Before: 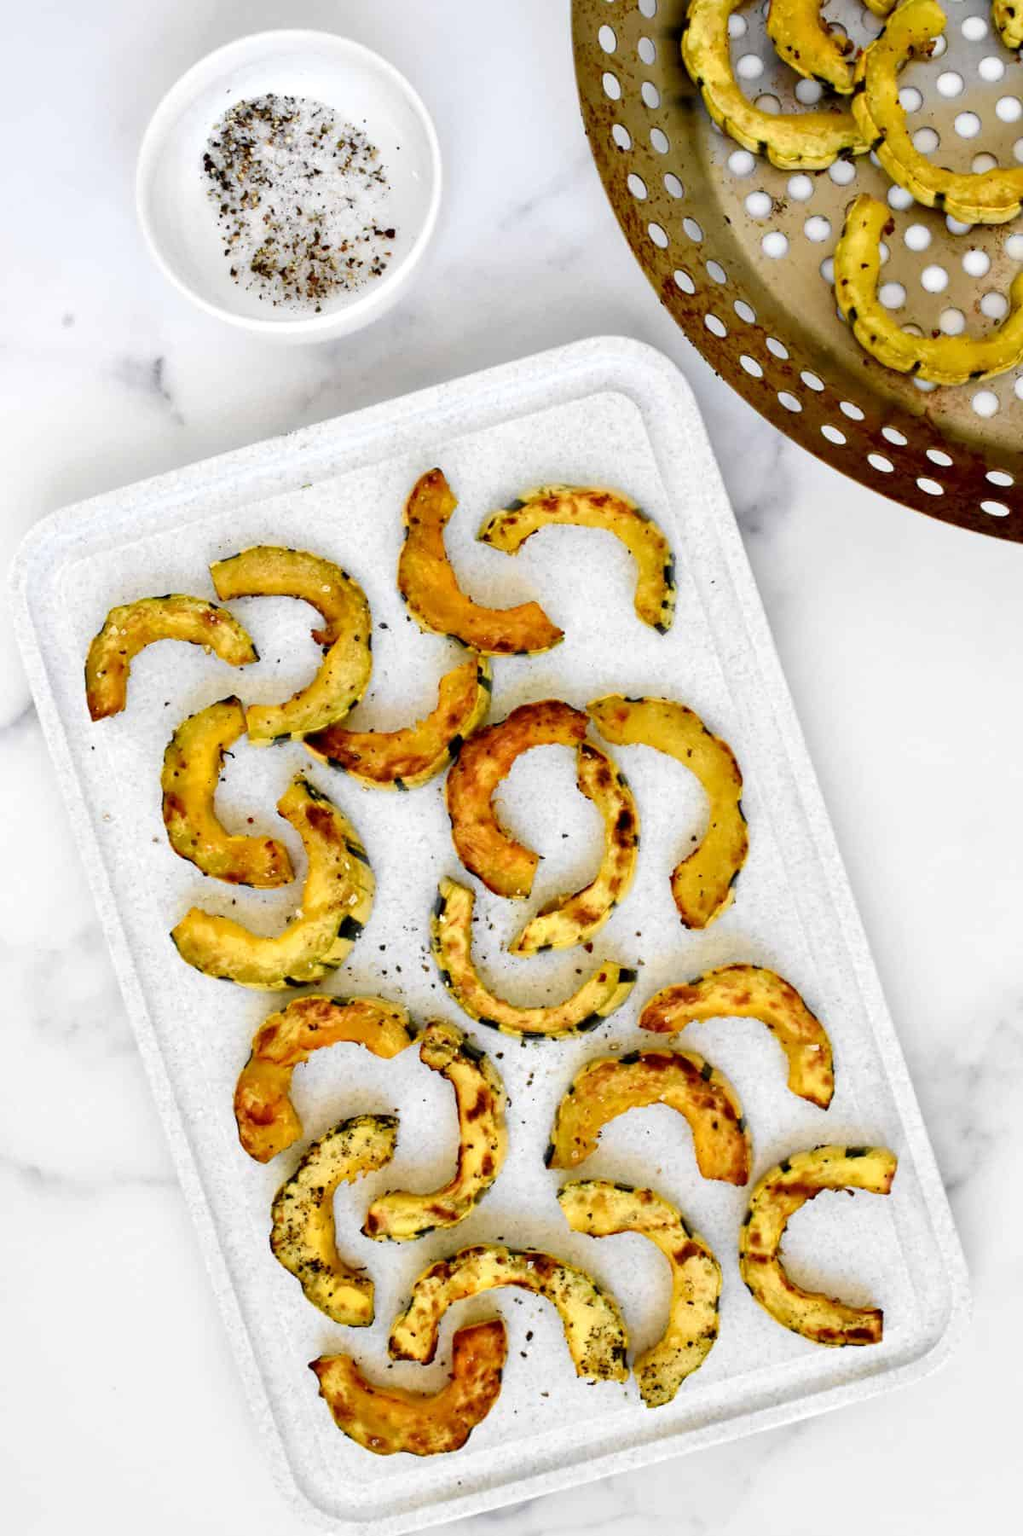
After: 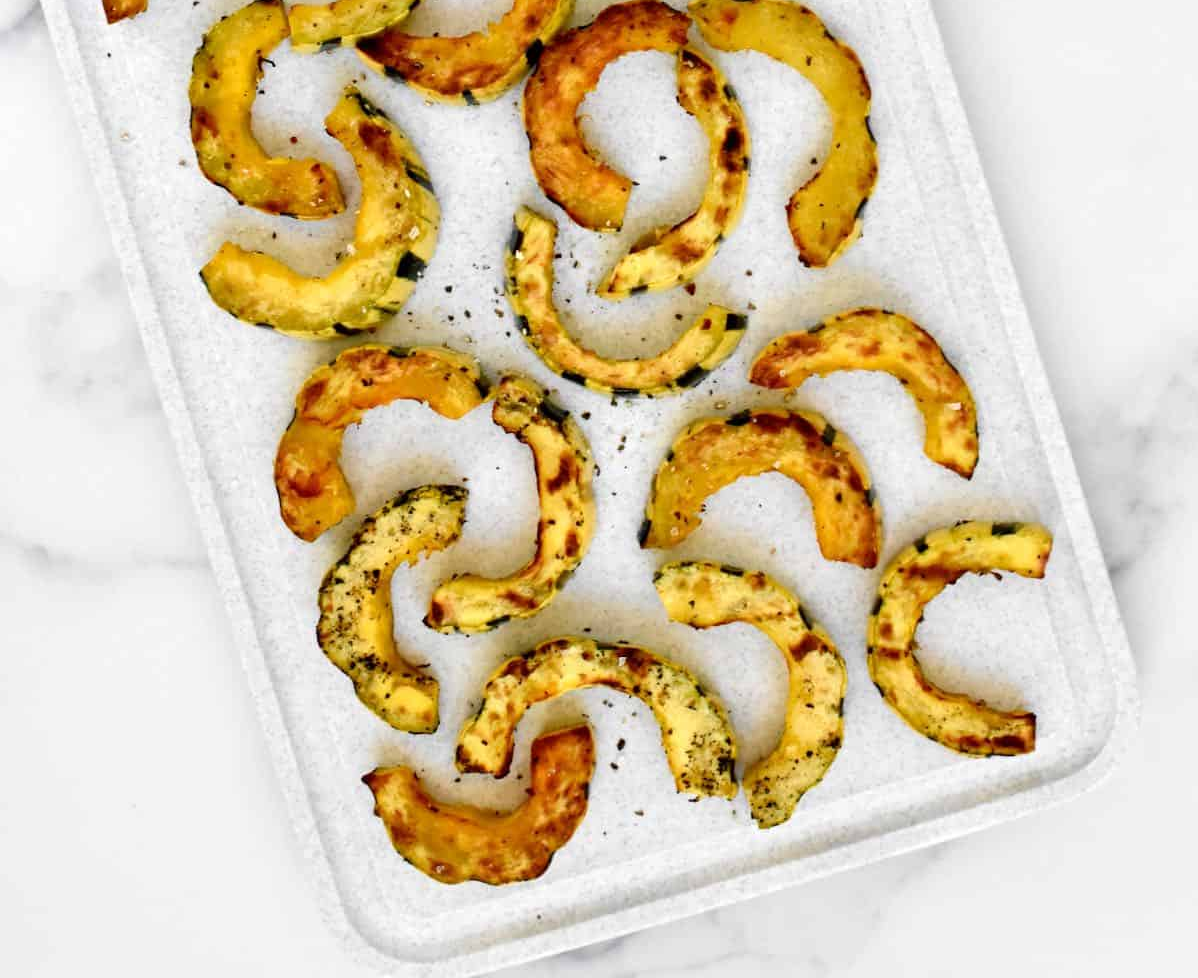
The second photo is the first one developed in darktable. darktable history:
crop and rotate: top 45.648%, right 0.09%
